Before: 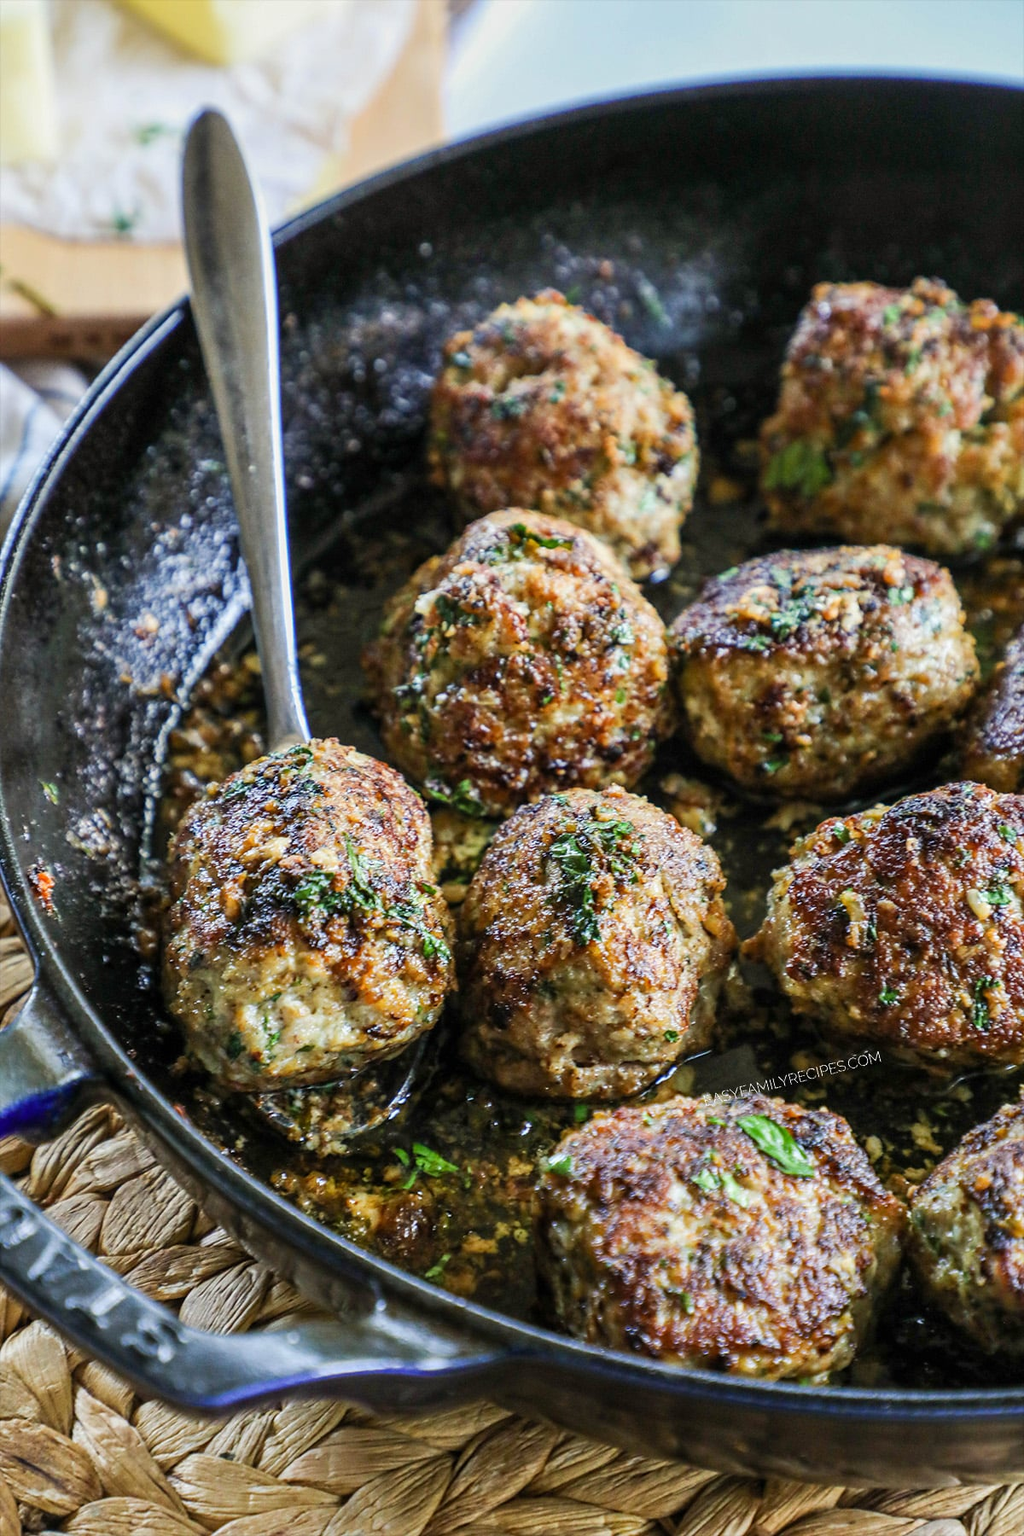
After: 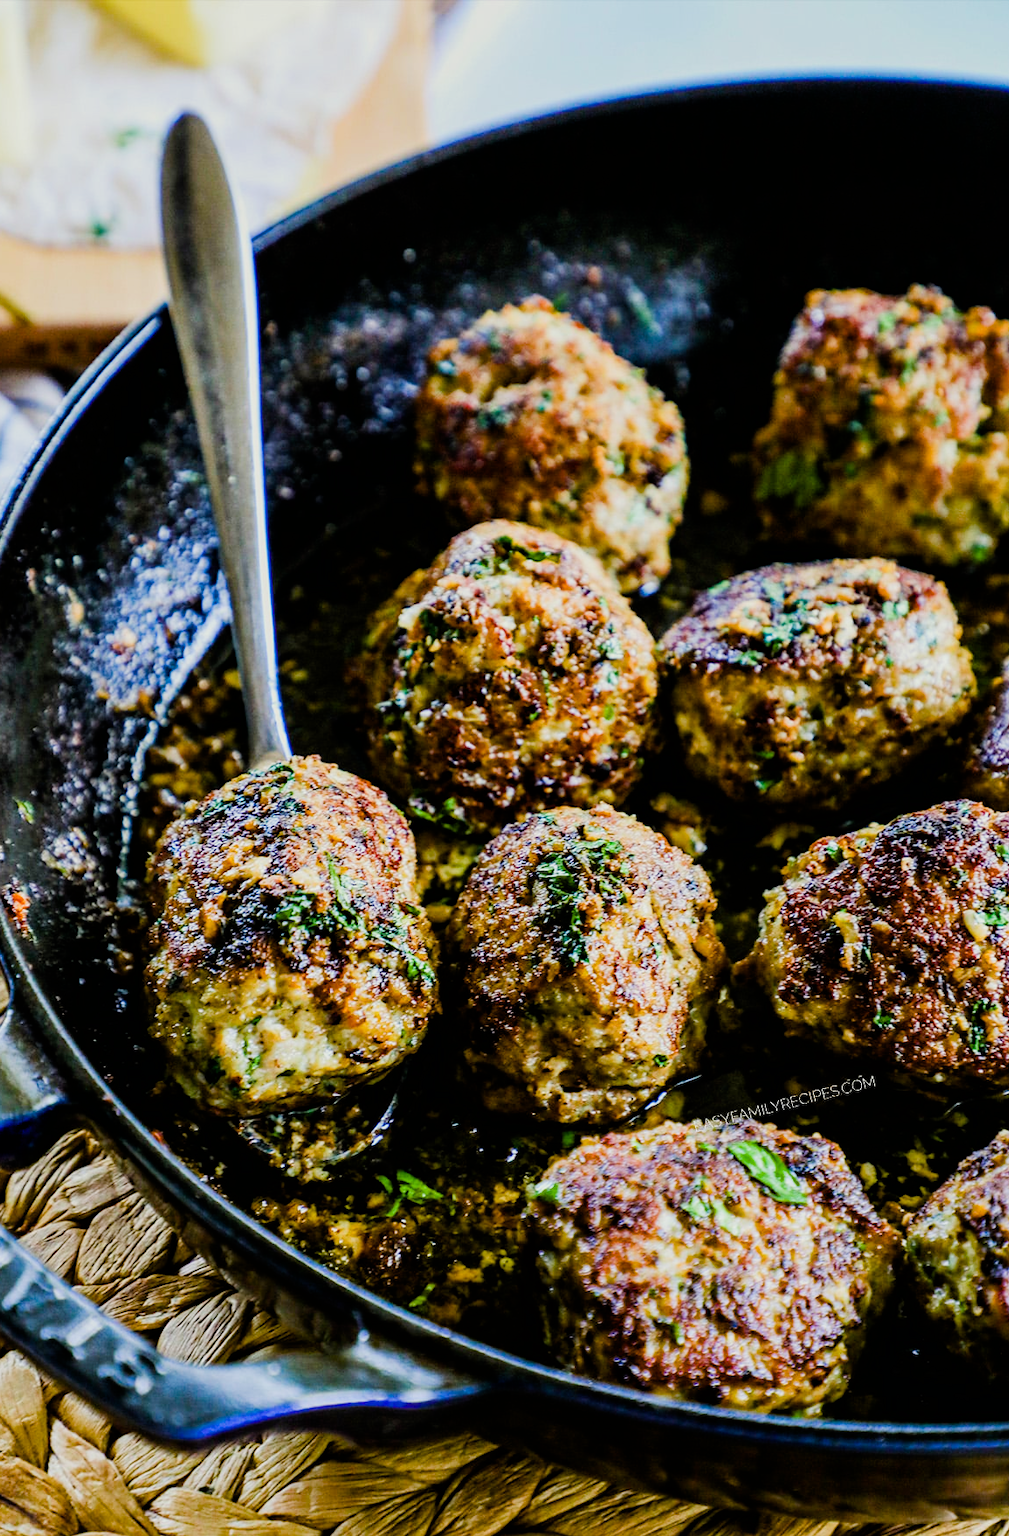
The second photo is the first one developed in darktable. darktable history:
split-toning: shadows › saturation 0.61, highlights › saturation 0.58, balance -28.74, compress 87.36%
filmic rgb: black relative exposure -5 EV, hardness 2.88, contrast 1.4, highlights saturation mix -30%
color correction: highlights a* 0.003, highlights b* -0.283
crop and rotate: left 2.536%, right 1.107%, bottom 2.246%
color balance rgb: perceptual saturation grading › global saturation 24.74%, perceptual saturation grading › highlights -51.22%, perceptual saturation grading › mid-tones 19.16%, perceptual saturation grading › shadows 60.98%, global vibrance 50%
